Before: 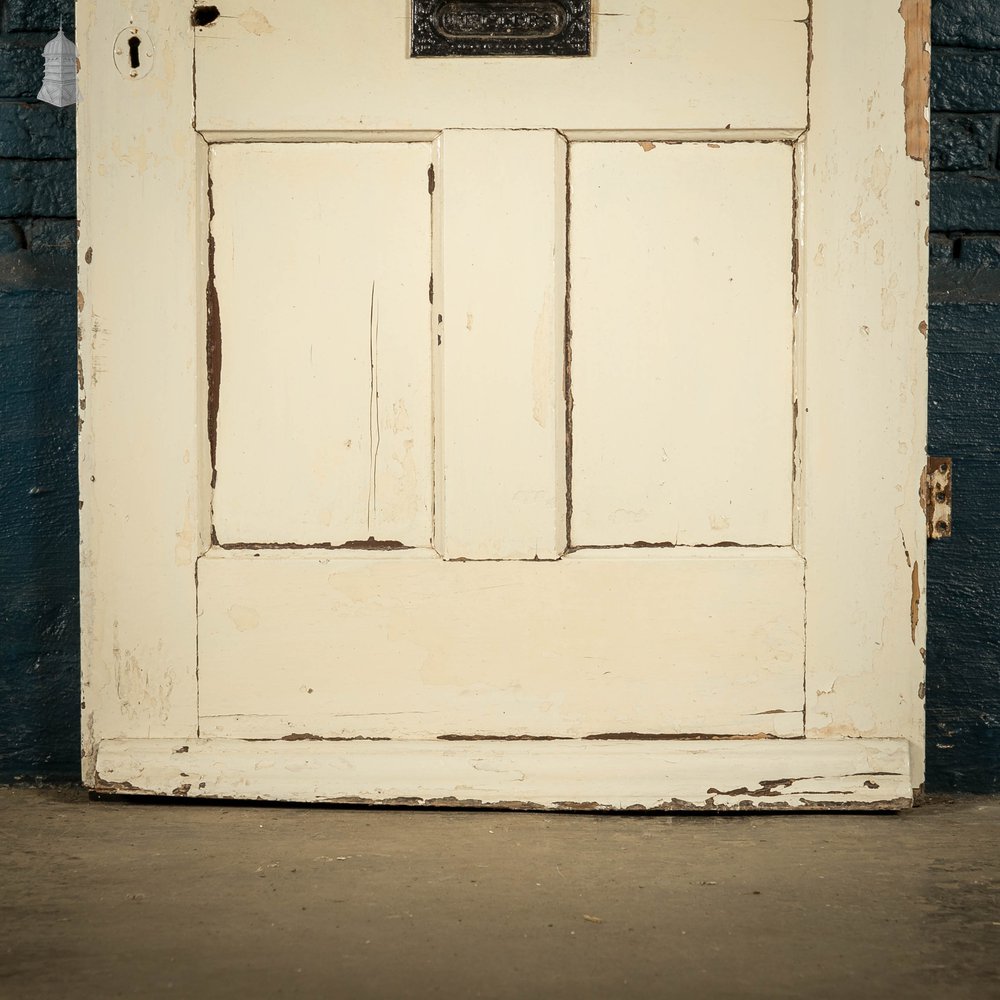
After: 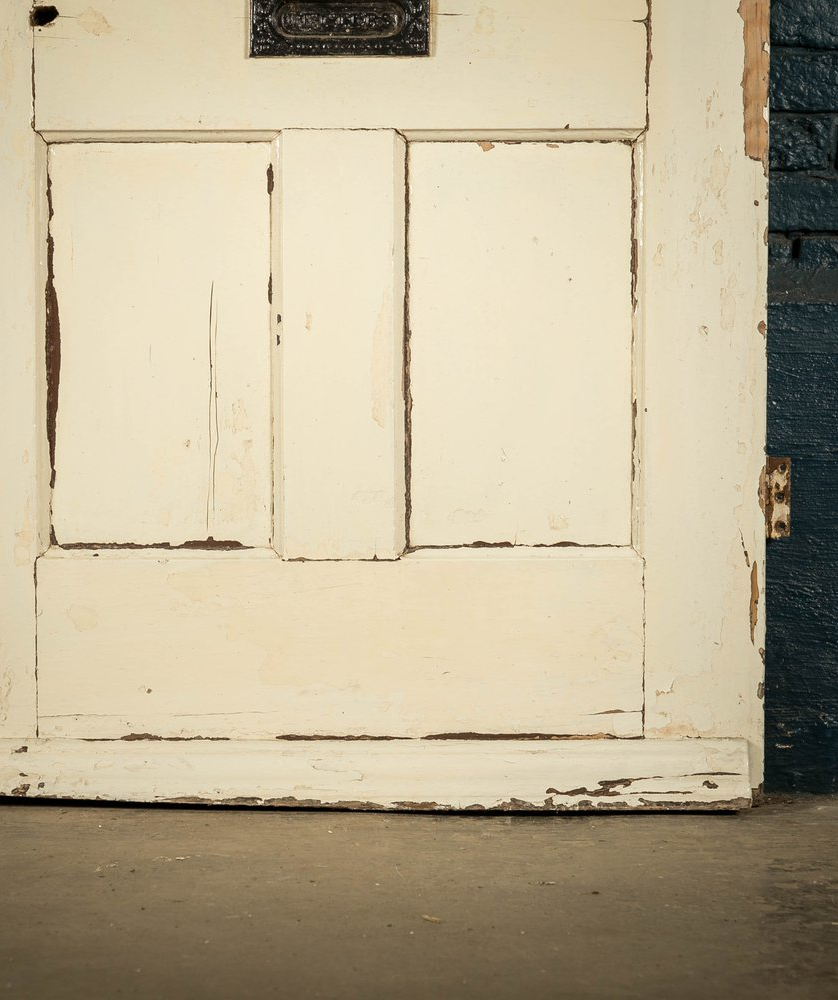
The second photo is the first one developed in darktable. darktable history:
crop: left 16.136%
